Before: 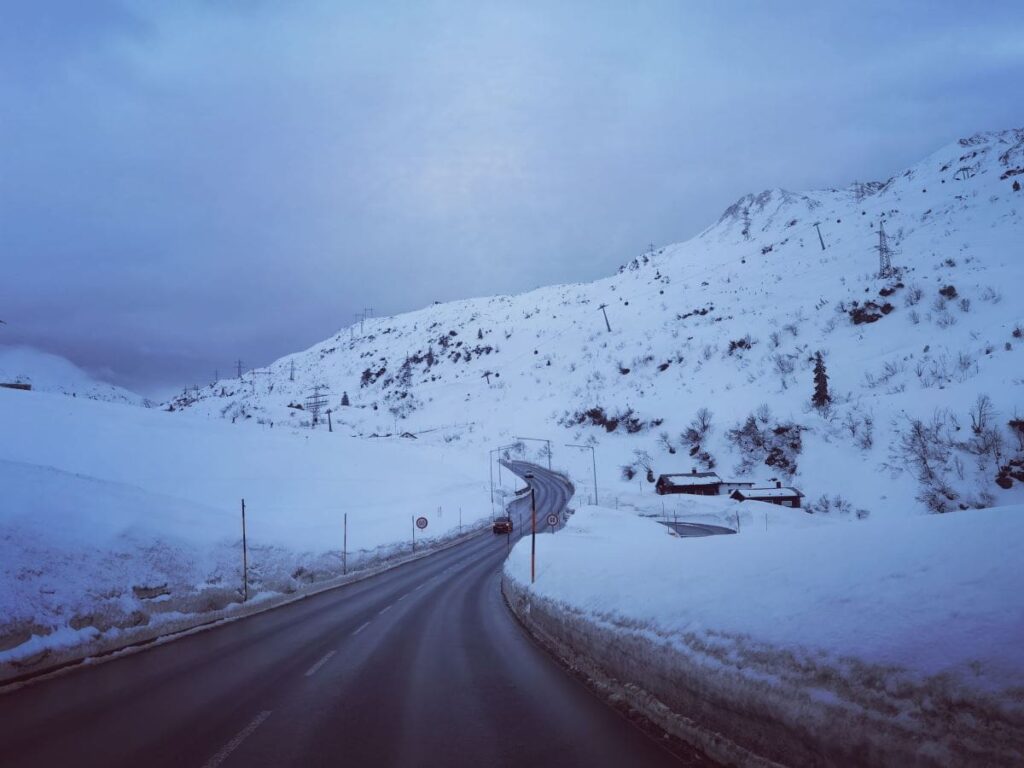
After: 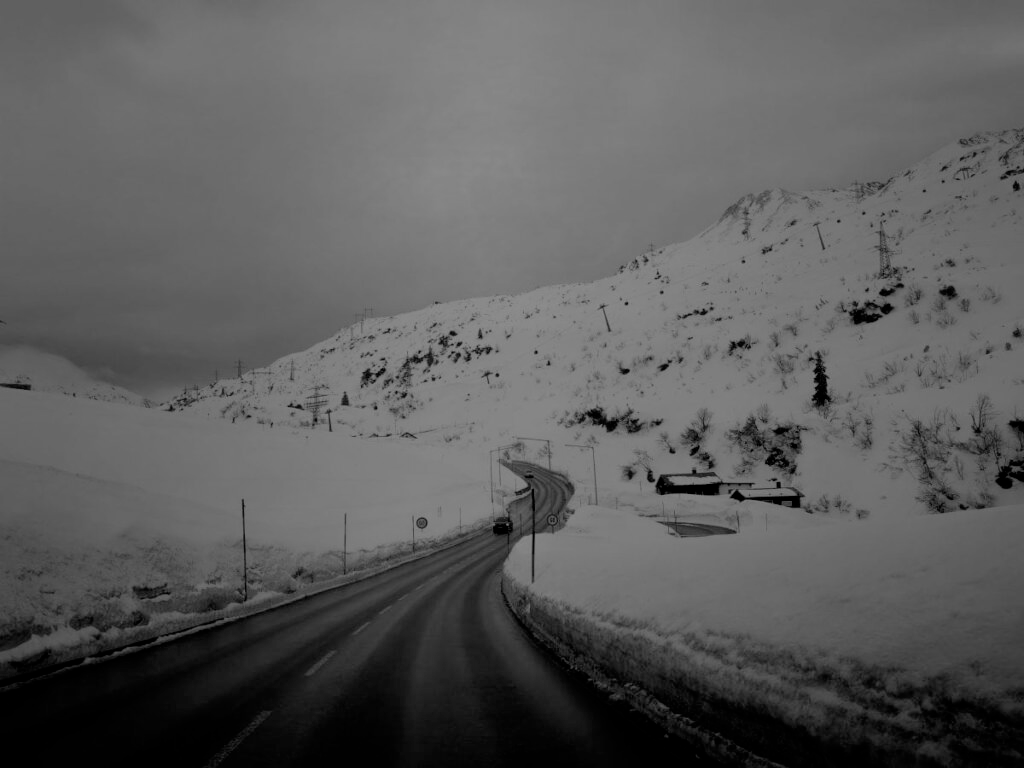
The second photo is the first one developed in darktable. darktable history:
monochrome: a 79.32, b 81.83, size 1.1
color correction: highlights a* -1.43, highlights b* 10.12, shadows a* 0.395, shadows b* 19.35
contrast equalizer: octaves 7, y [[0.6 ×6], [0.55 ×6], [0 ×6], [0 ×6], [0 ×6]], mix 0.15
filmic rgb: black relative exposure -3.31 EV, white relative exposure 3.45 EV, hardness 2.36, contrast 1.103
